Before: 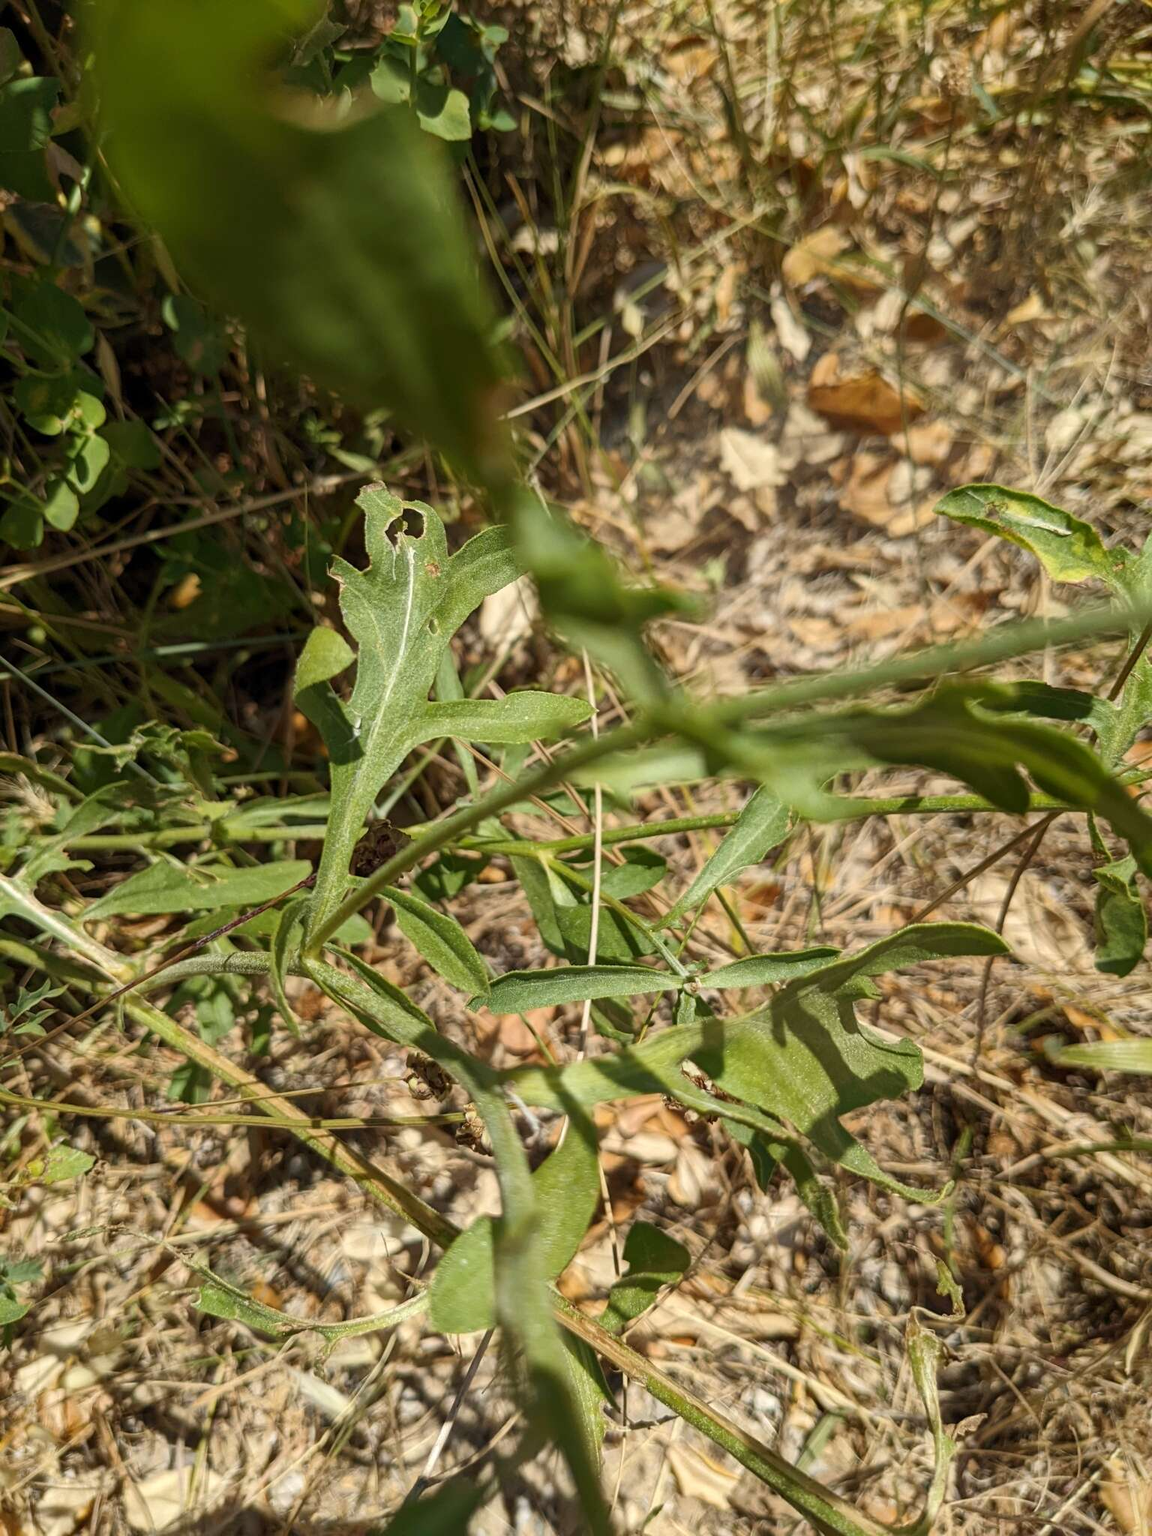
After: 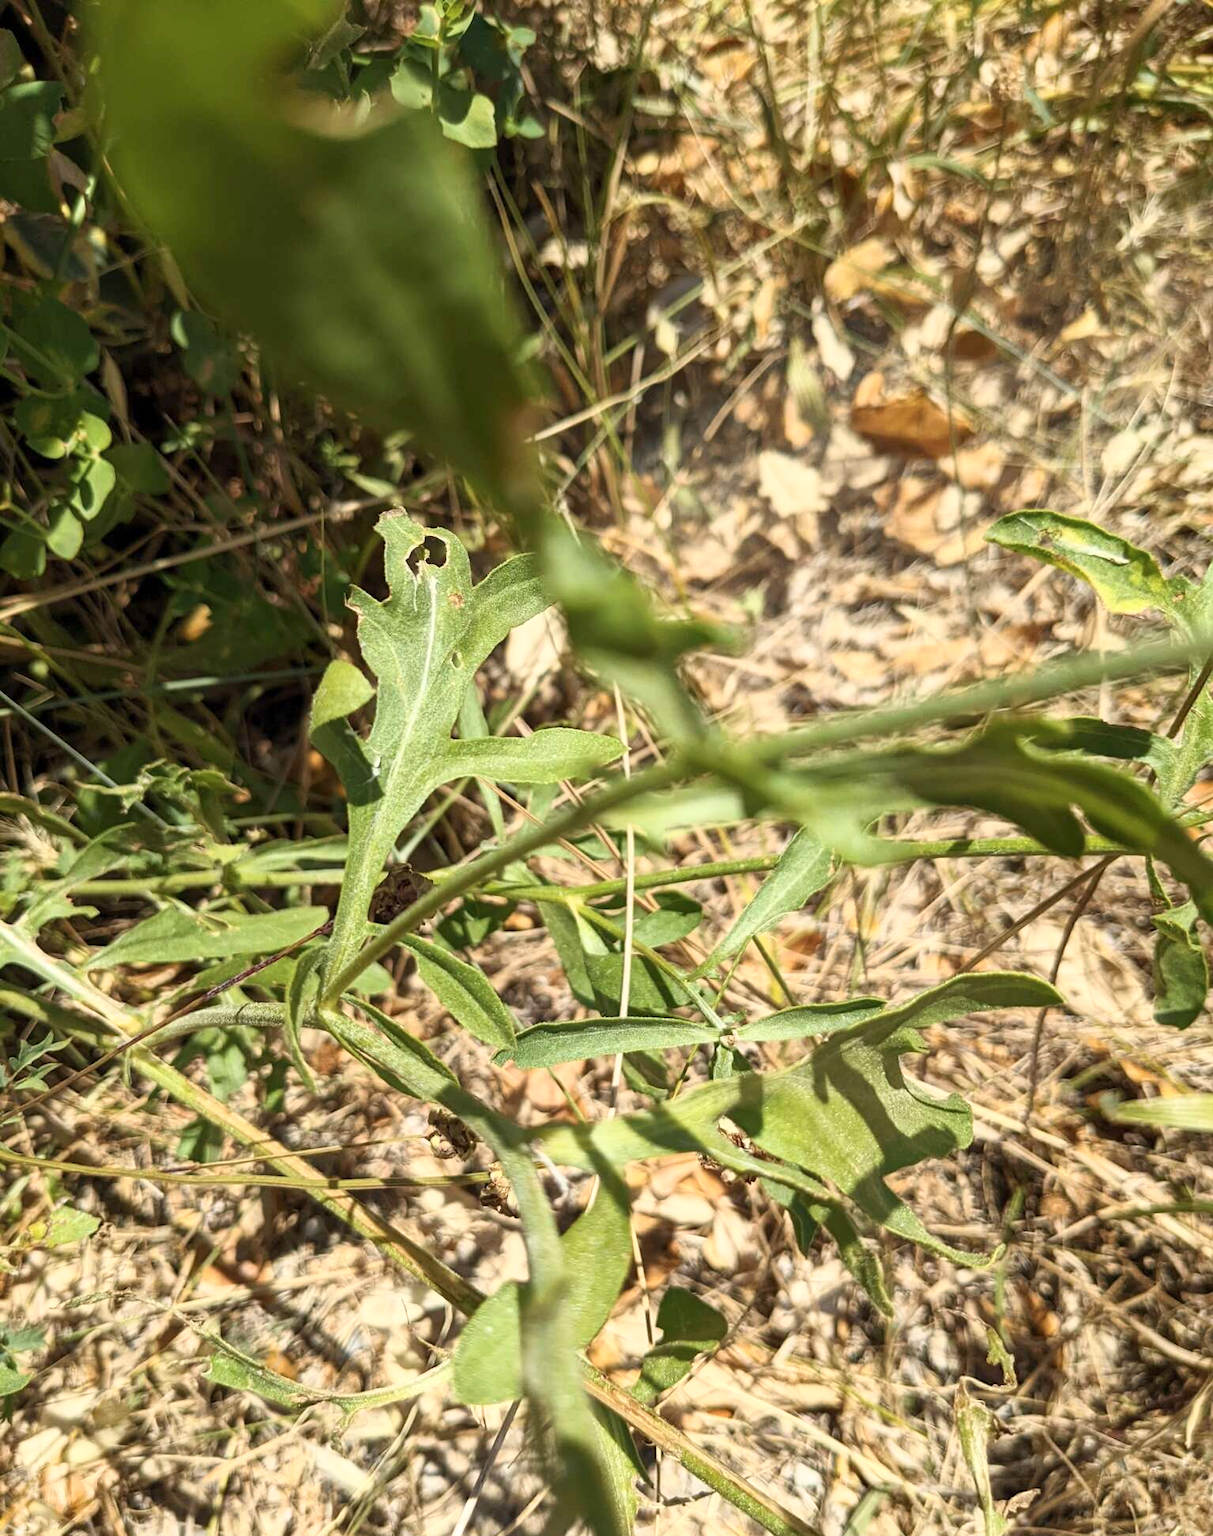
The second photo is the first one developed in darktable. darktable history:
contrast brightness saturation: saturation -0.086
base curve: curves: ch0 [(0, 0) (0.557, 0.834) (1, 1)]
crop and rotate: top 0.007%, bottom 5.06%
